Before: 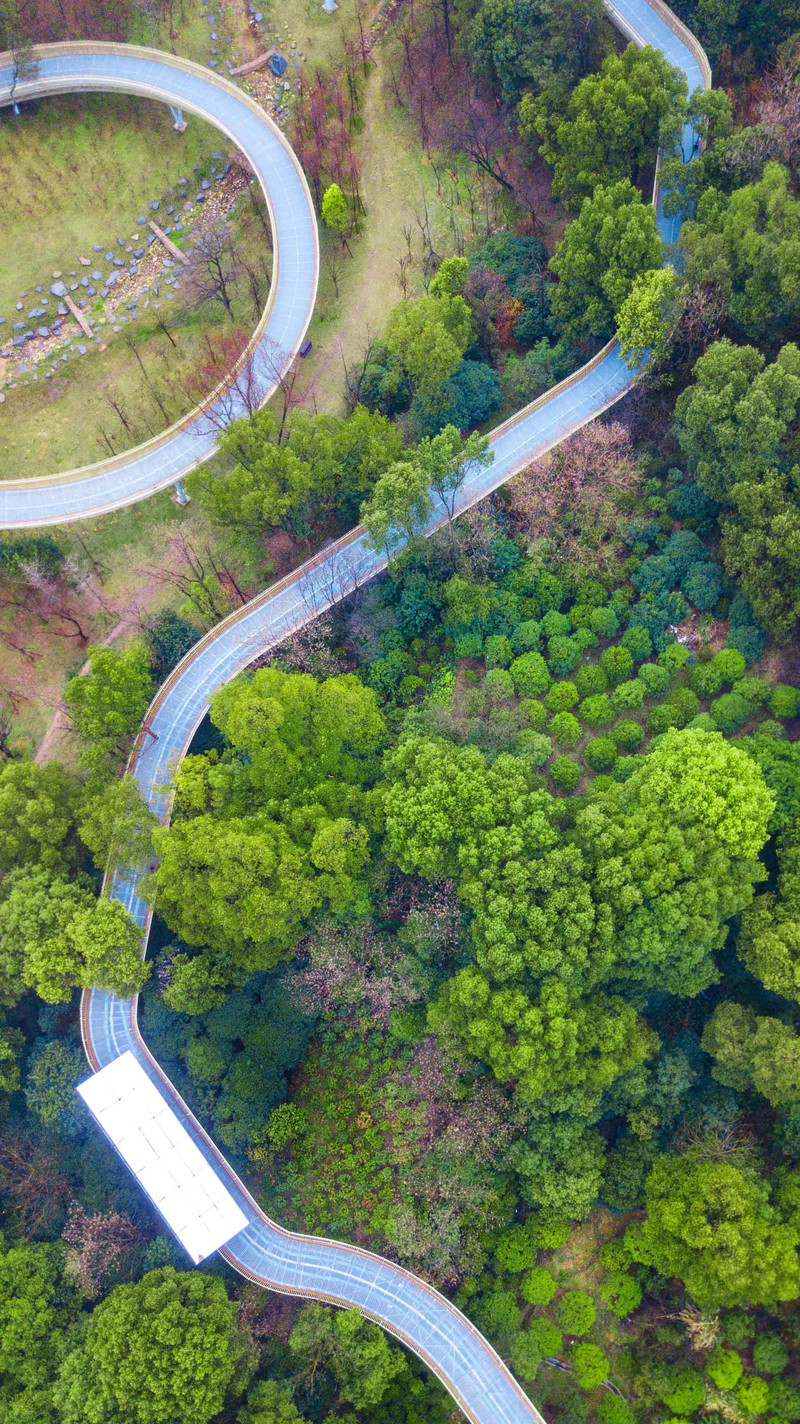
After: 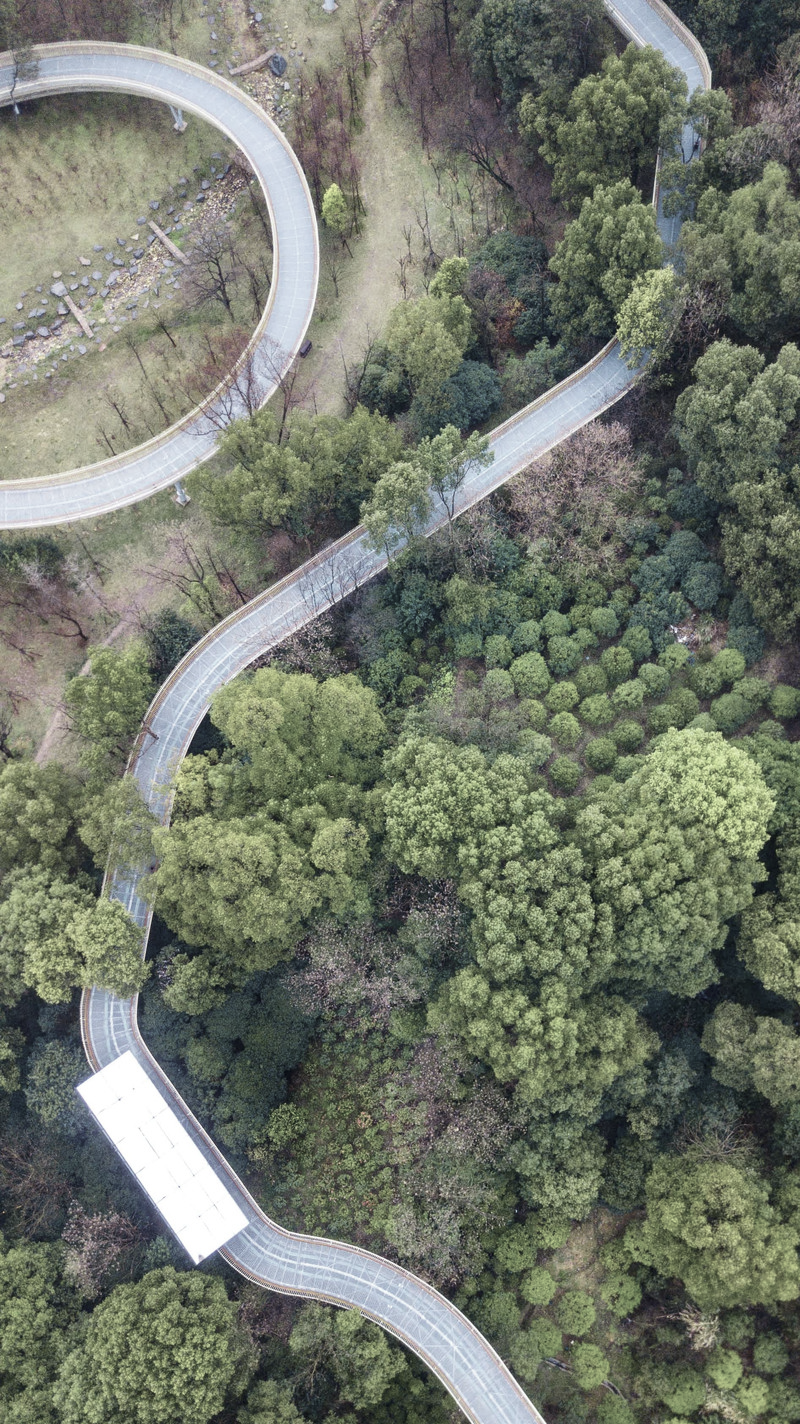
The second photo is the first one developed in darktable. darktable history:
contrast brightness saturation: contrast 0.095, saturation -0.362
shadows and highlights: shadows 36.45, highlights -27.99, soften with gaussian
color correction: highlights b* 0.038, saturation 0.586
